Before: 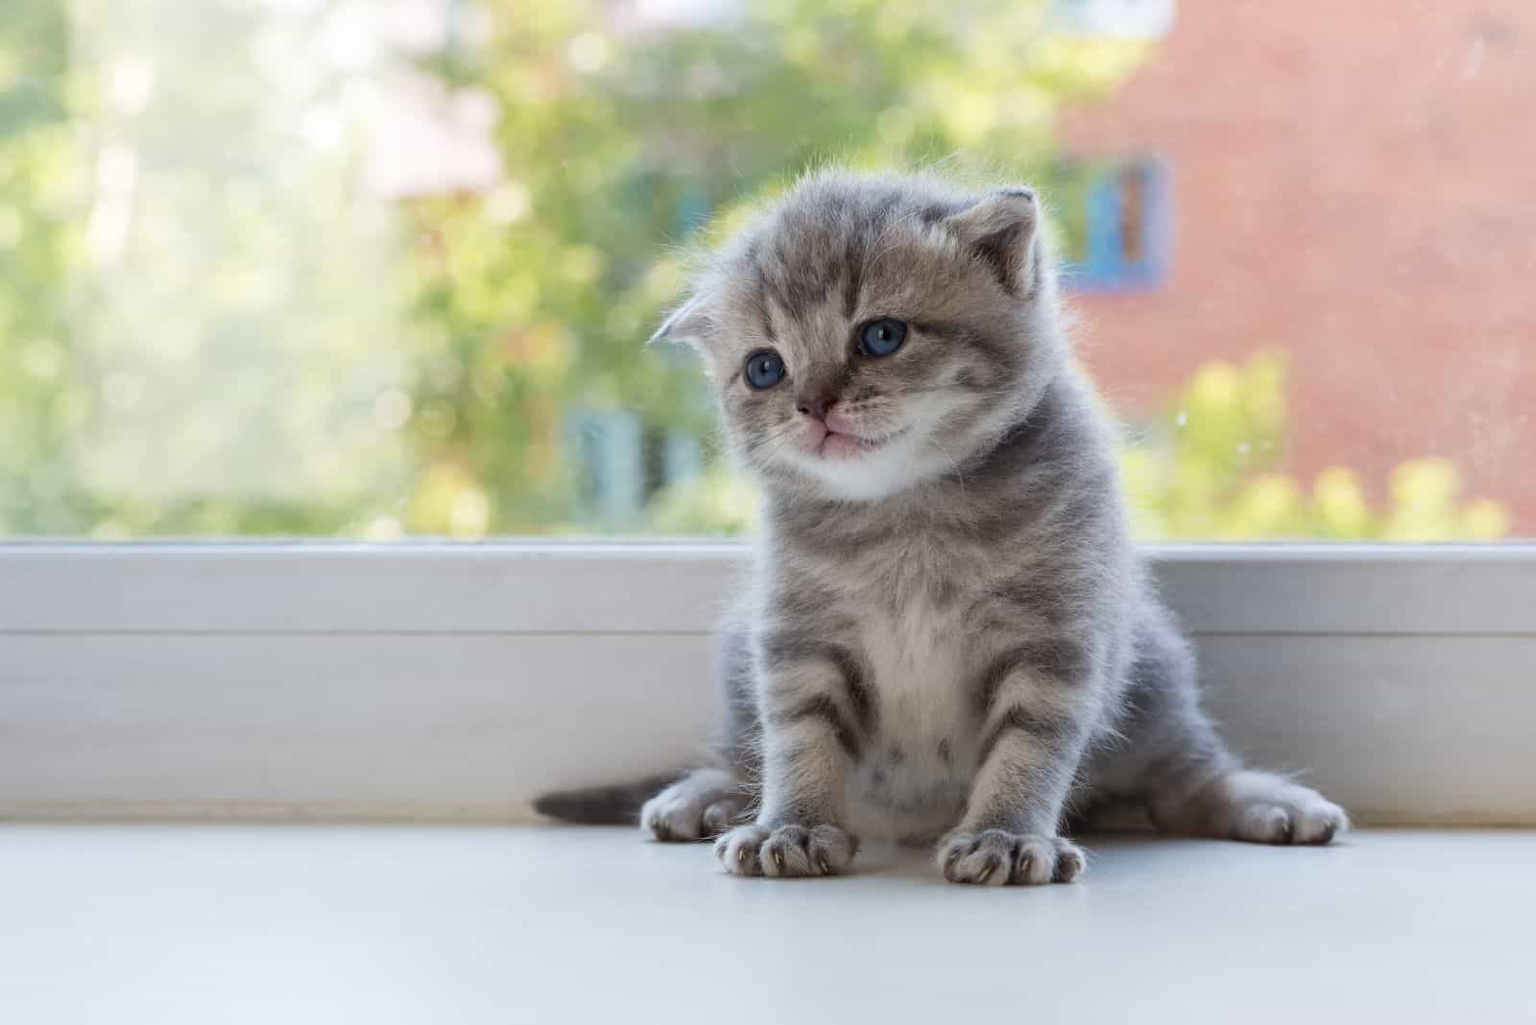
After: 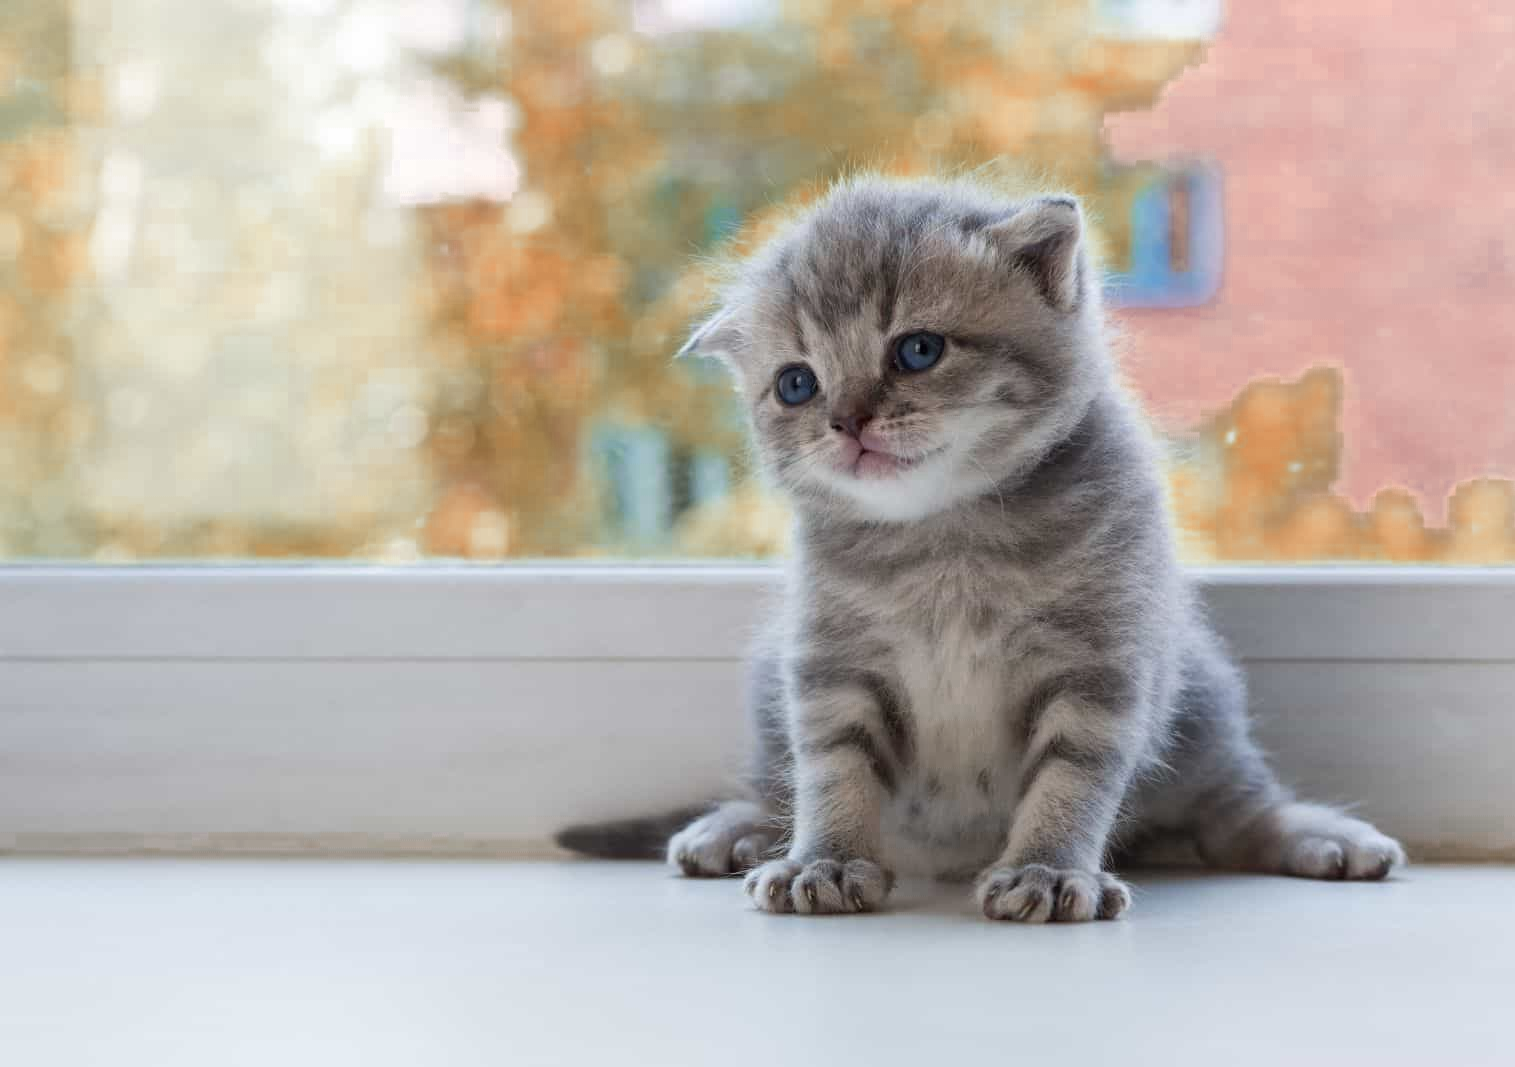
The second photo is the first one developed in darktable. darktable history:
color zones: curves: ch0 [(0.006, 0.385) (0.143, 0.563) (0.243, 0.321) (0.352, 0.464) (0.516, 0.456) (0.625, 0.5) (0.75, 0.5) (0.875, 0.5)]; ch1 [(0, 0.5) (0.134, 0.504) (0.246, 0.463) (0.421, 0.515) (0.5, 0.56) (0.625, 0.5) (0.75, 0.5) (0.875, 0.5)]; ch2 [(0, 0.5) (0.131, 0.426) (0.307, 0.289) (0.38, 0.188) (0.513, 0.216) (0.625, 0.548) (0.75, 0.468) (0.838, 0.396) (0.971, 0.311)]
crop and rotate: left 0%, right 5.306%
